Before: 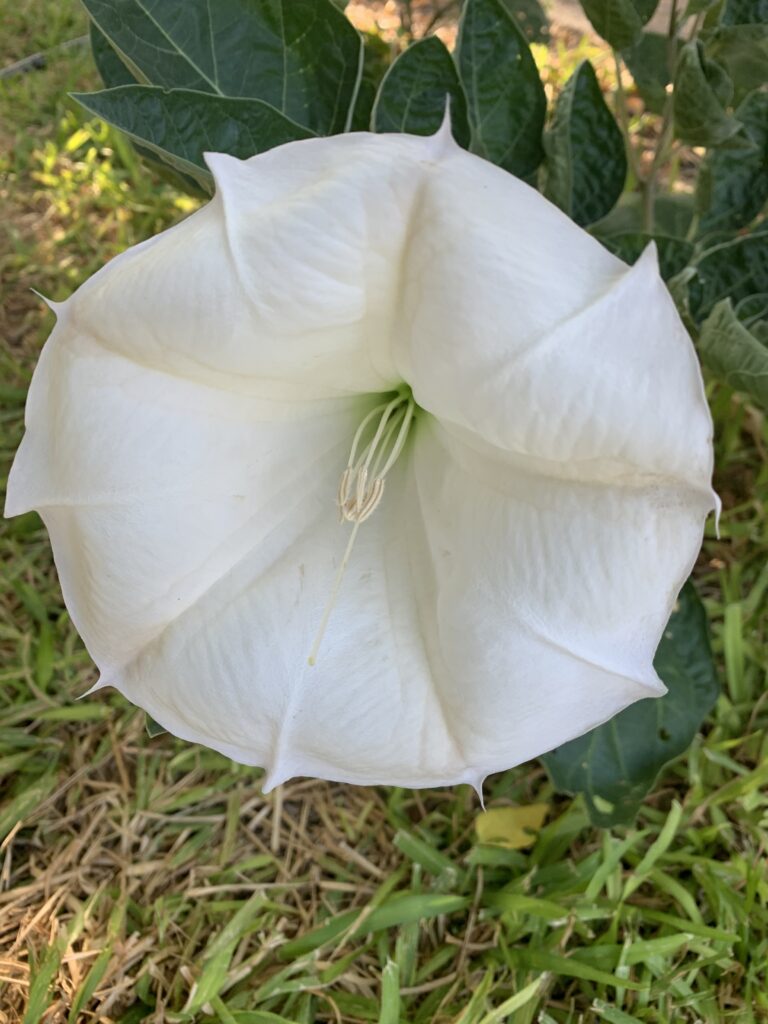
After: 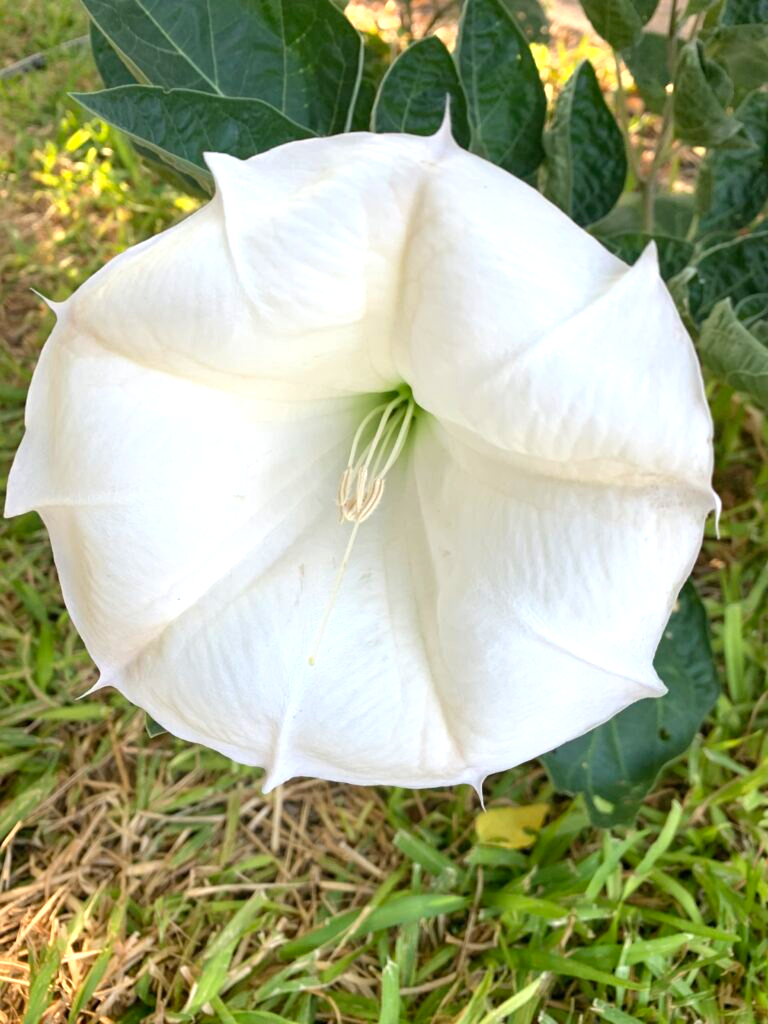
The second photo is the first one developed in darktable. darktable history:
exposure: black level correction 0, exposure 0.5 EV, compensate highlight preservation false
levels: levels [0, 0.476, 0.951]
